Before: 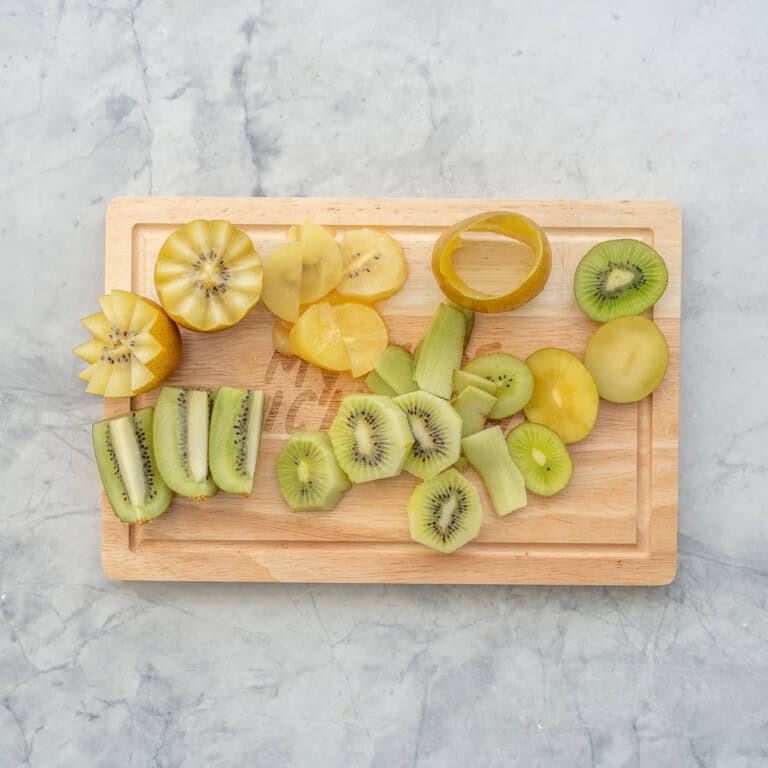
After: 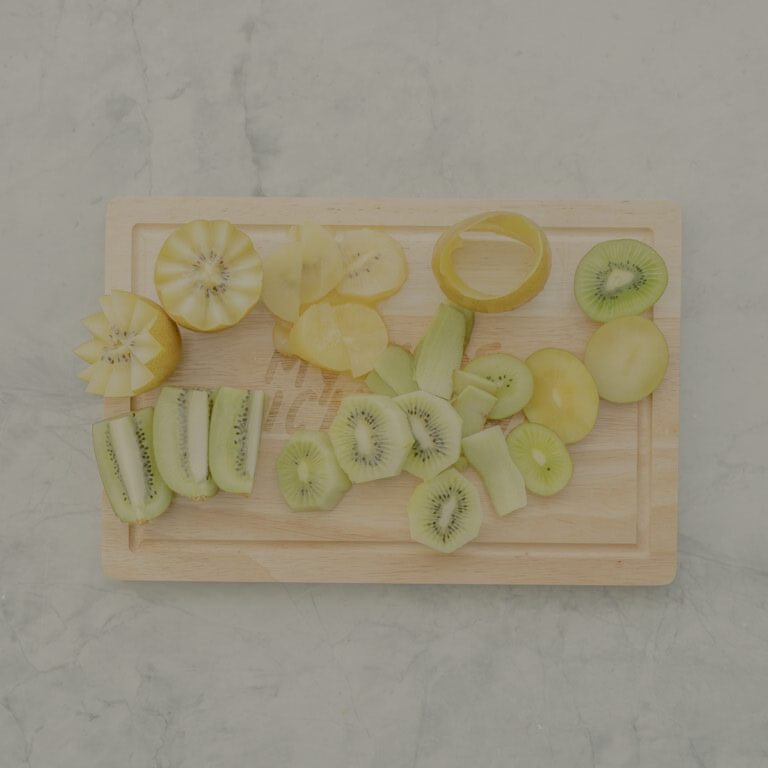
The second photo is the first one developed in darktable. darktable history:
tone equalizer: on, module defaults
color correction: highlights a* 3.95, highlights b* 4.92, shadows a* -7.21, shadows b* 4.6
filmic rgb: black relative exposure -13.9 EV, white relative exposure 7.98 EV, hardness 3.74, latitude 49.82%, contrast 0.504, preserve chrominance no, color science v5 (2021)
